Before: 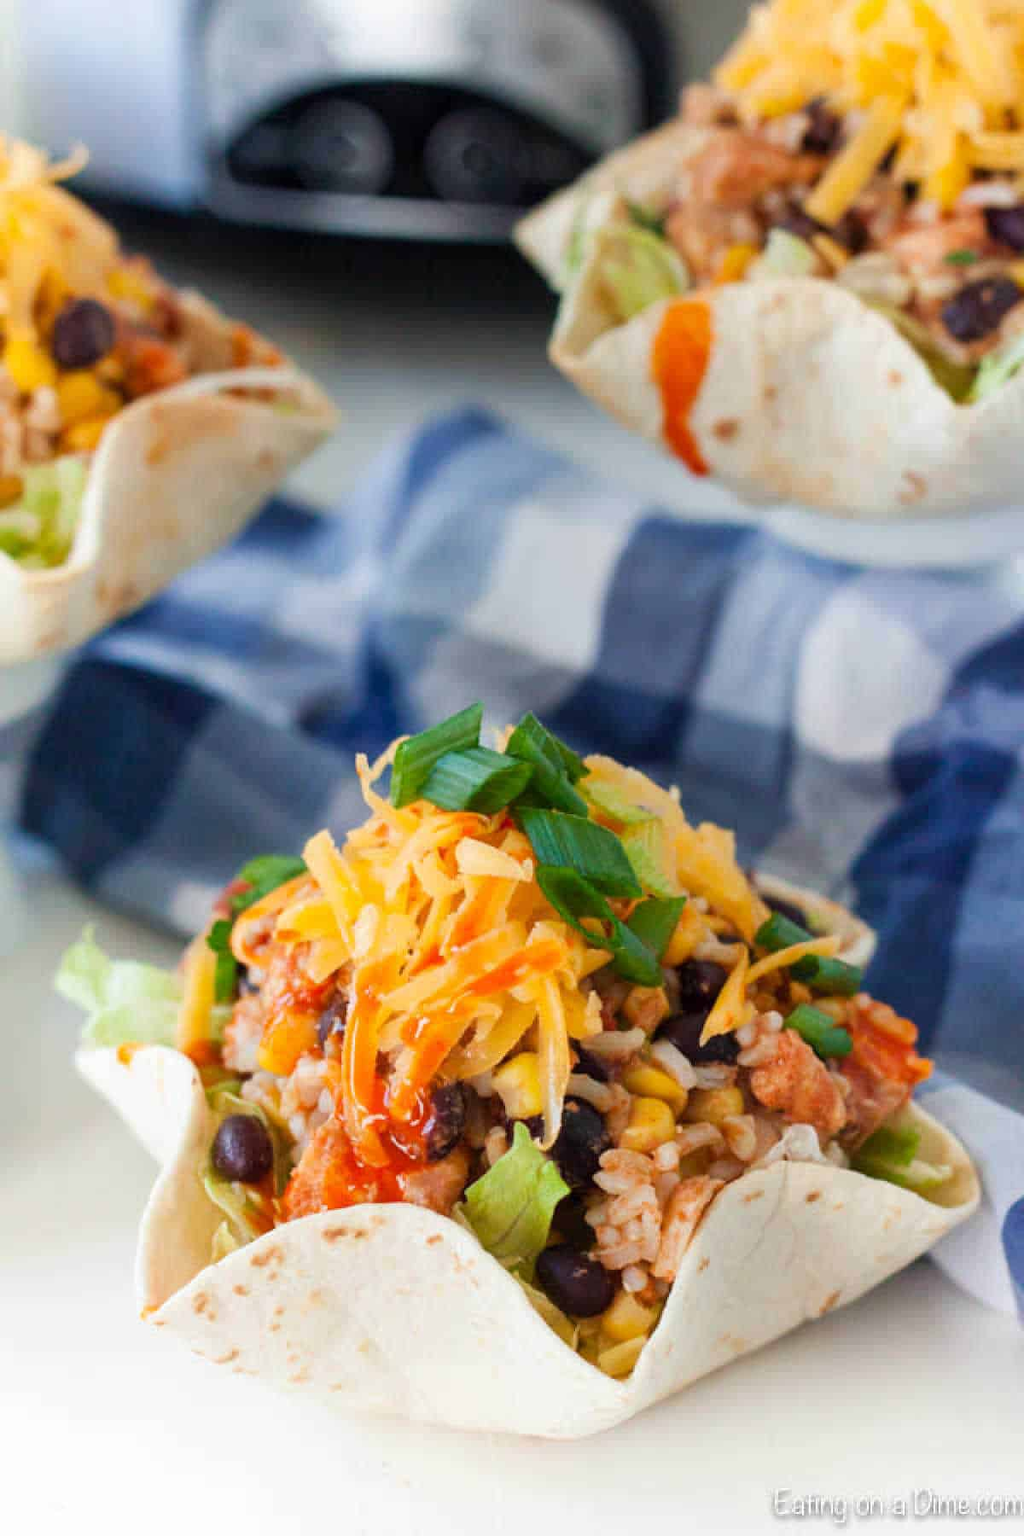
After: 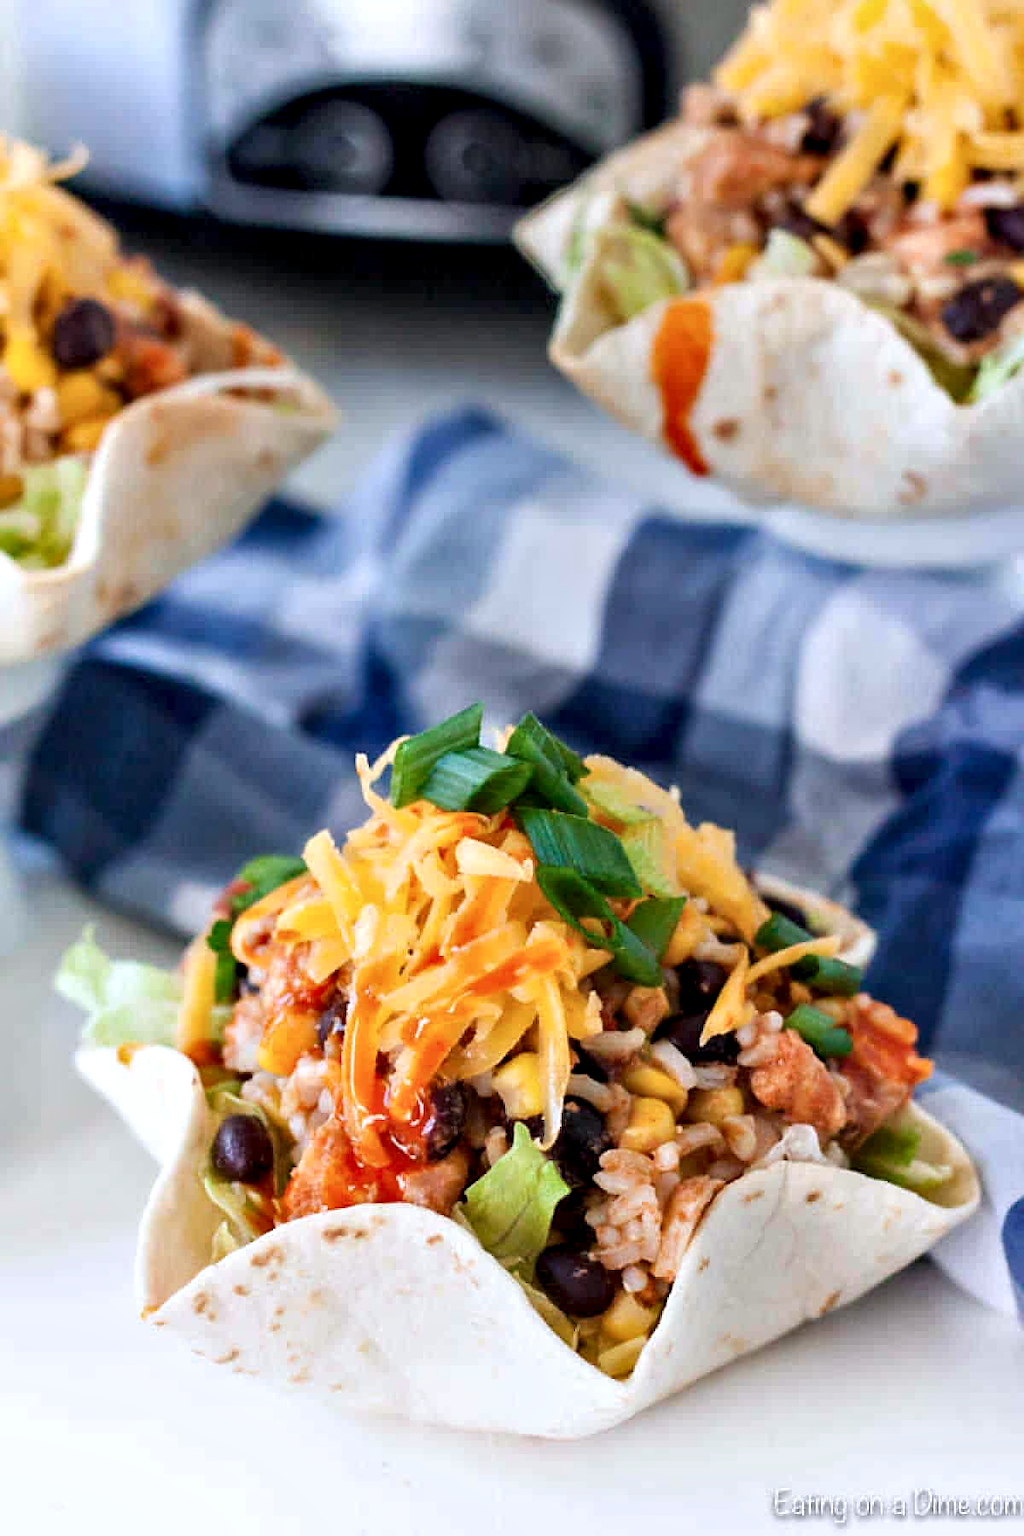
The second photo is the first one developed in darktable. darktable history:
sharpen: on, module defaults
contrast equalizer: y [[0.513, 0.565, 0.608, 0.562, 0.512, 0.5], [0.5 ×6], [0.5, 0.5, 0.5, 0.528, 0.598, 0.658], [0 ×6], [0 ×6]]
color calibration: illuminant as shot in camera, x 0.358, y 0.373, temperature 4628.91 K
